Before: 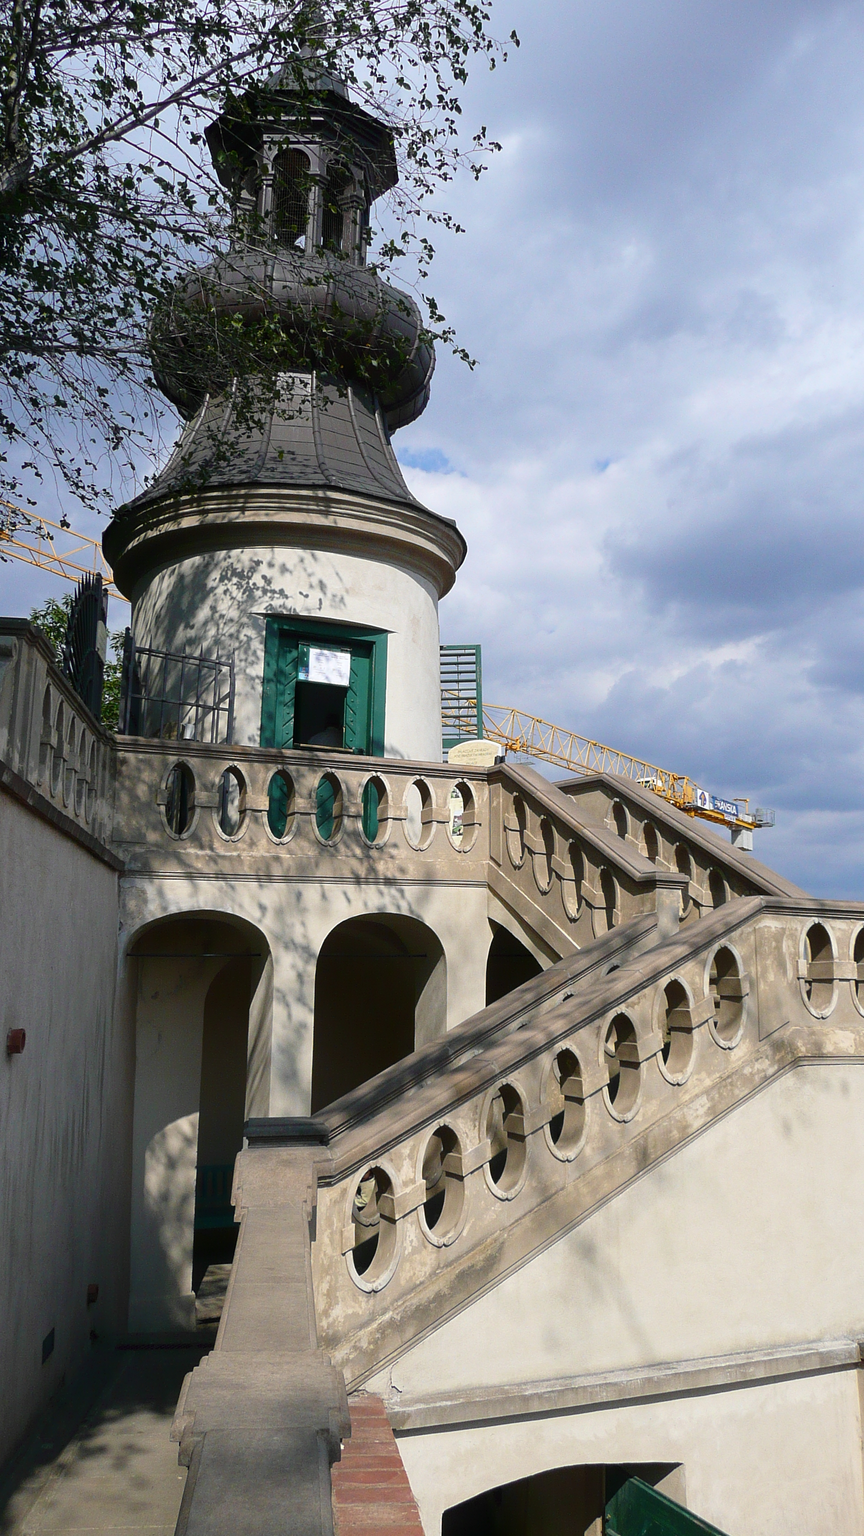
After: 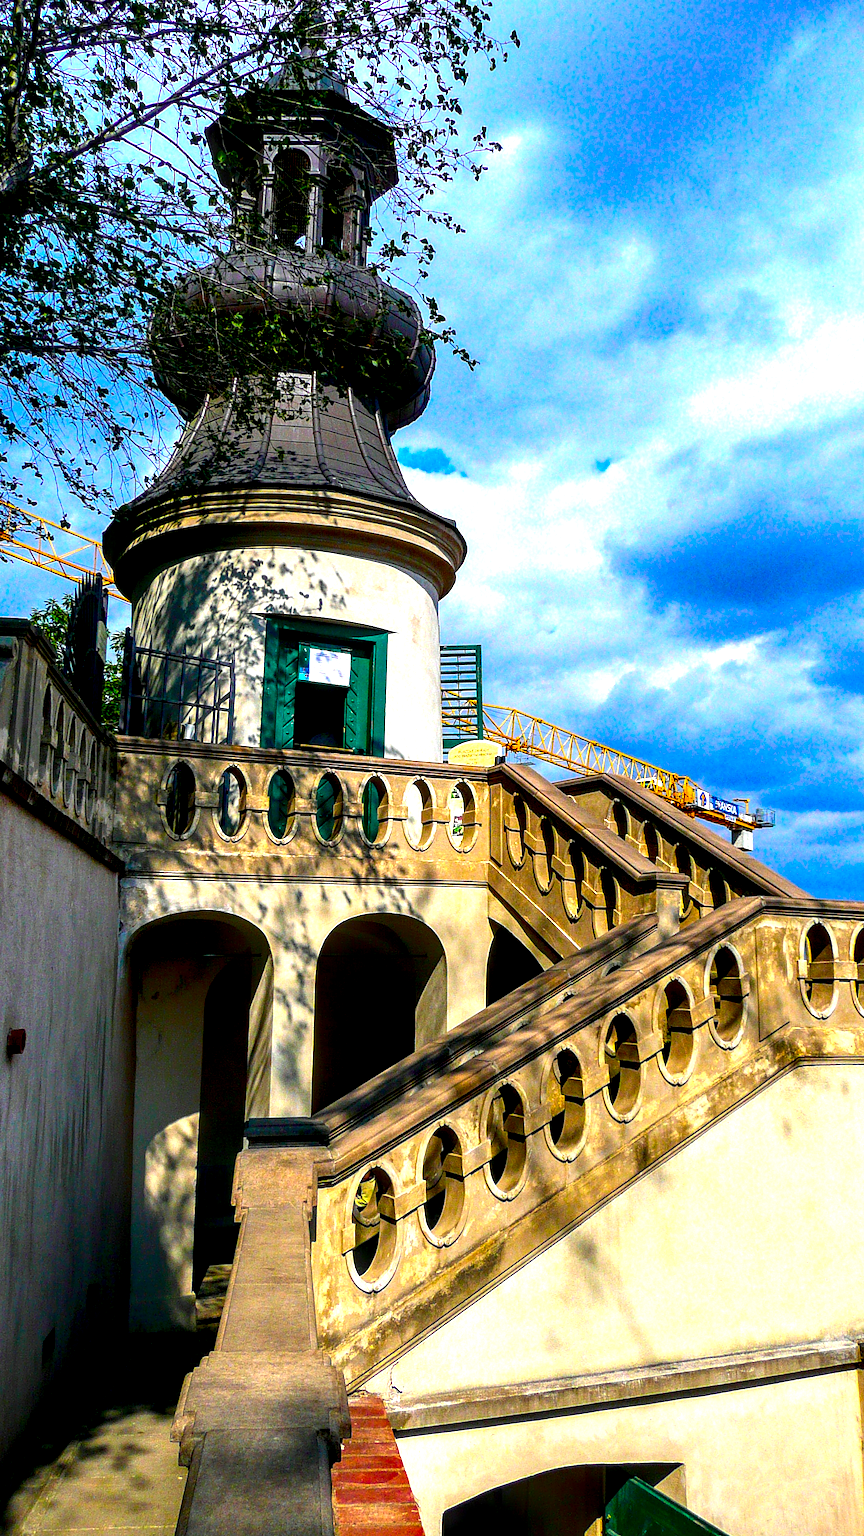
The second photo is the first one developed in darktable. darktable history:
color correction: highlights b* 0.023, saturation 2.16
color balance rgb: perceptual saturation grading › global saturation 16.599%, perceptual brilliance grading › global brilliance 14.475%, perceptual brilliance grading › shadows -34.878%, global vibrance 41.572%
local contrast: detail 202%
